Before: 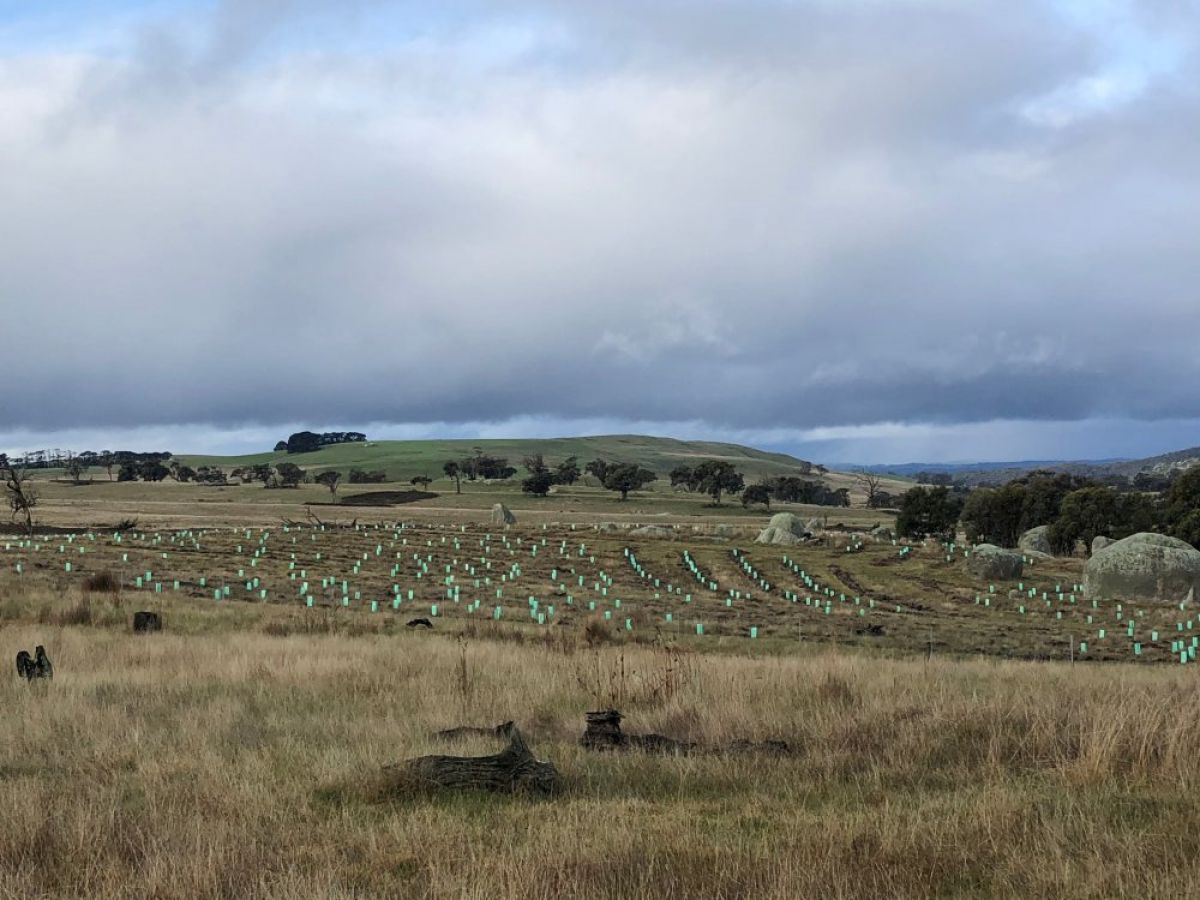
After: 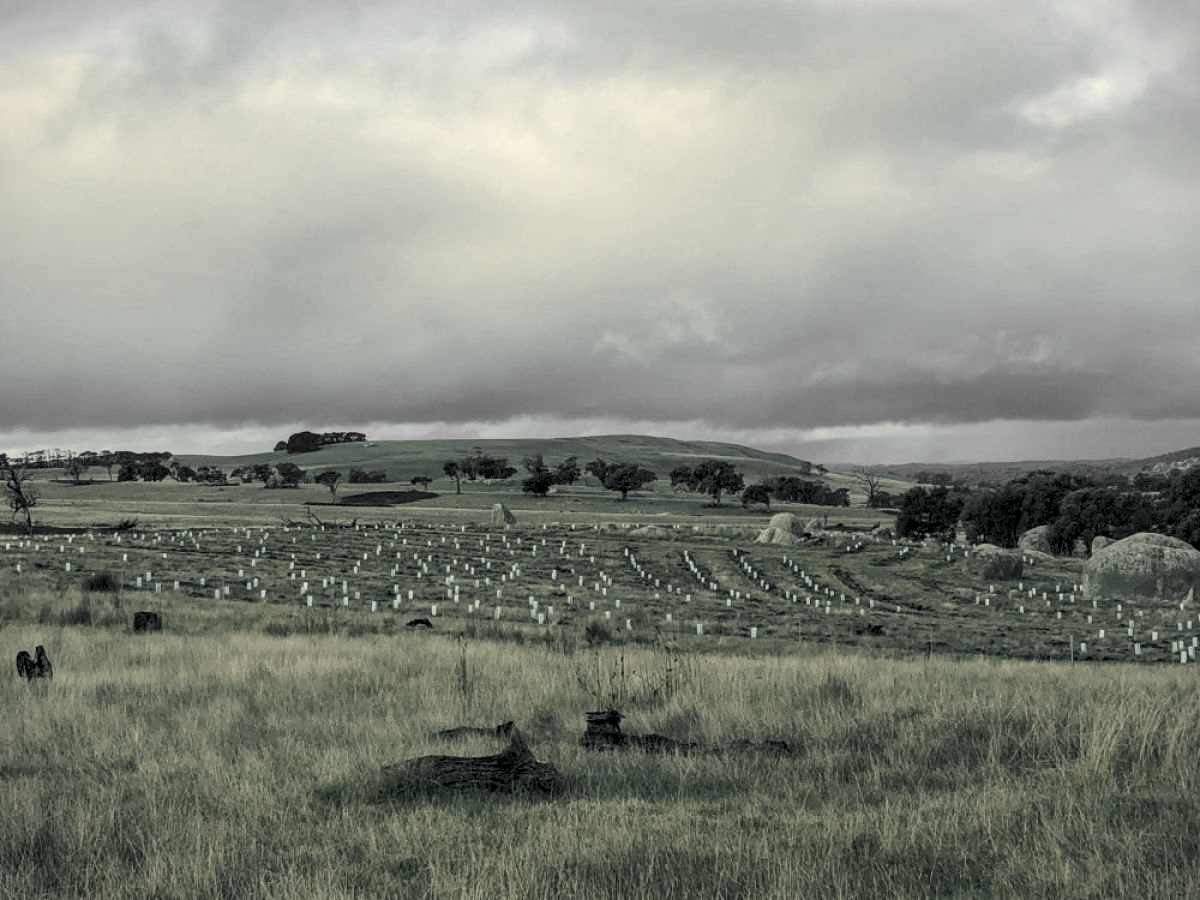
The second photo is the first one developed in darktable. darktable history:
vignetting: fall-off start 99.97%, brightness -0.524, saturation -0.508, unbound false
color correction: highlights a* 1.97, highlights b* 33.91, shadows a* -36.46, shadows b* -5.5
local contrast: on, module defaults
color zones: curves: ch1 [(0, 0.831) (0.08, 0.771) (0.157, 0.268) (0.241, 0.207) (0.562, -0.005) (0.714, -0.013) (0.876, 0.01) (1, 0.831)]
